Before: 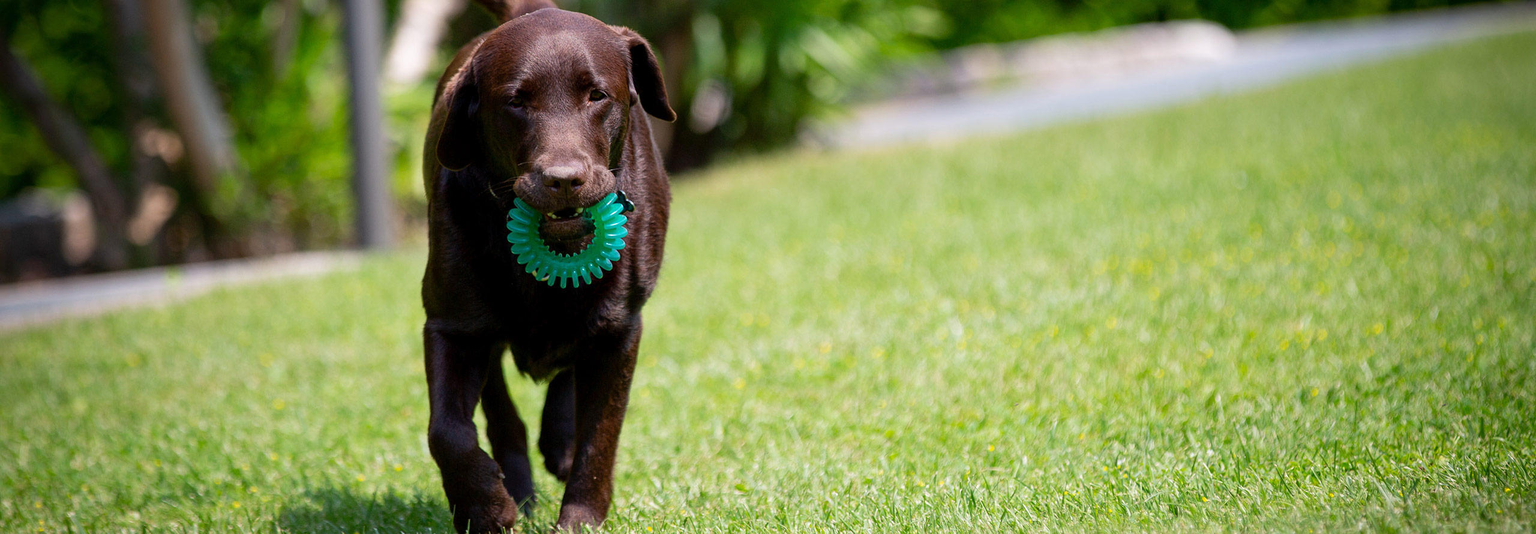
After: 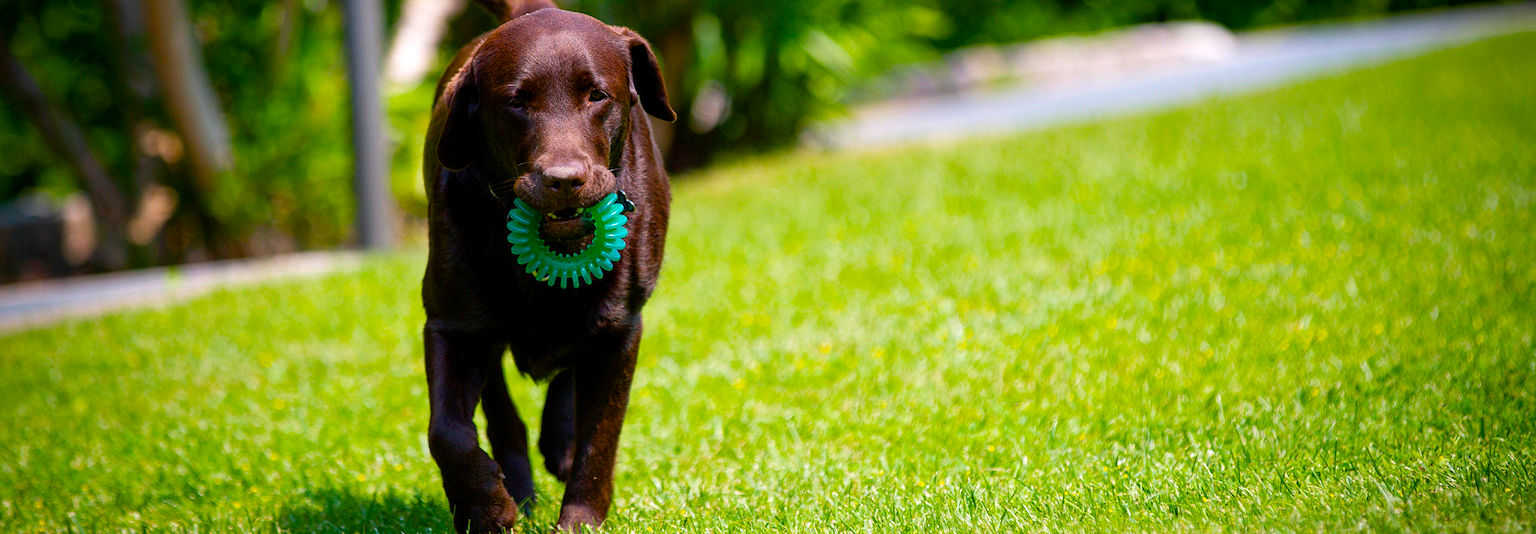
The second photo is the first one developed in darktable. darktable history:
tone equalizer: on, module defaults
color balance rgb: shadows lift › chroma 2.053%, shadows lift › hue 136.62°, perceptual saturation grading › global saturation 36.717%, perceptual saturation grading › shadows 35.884%, global vibrance 25.831%, contrast 5.997%
